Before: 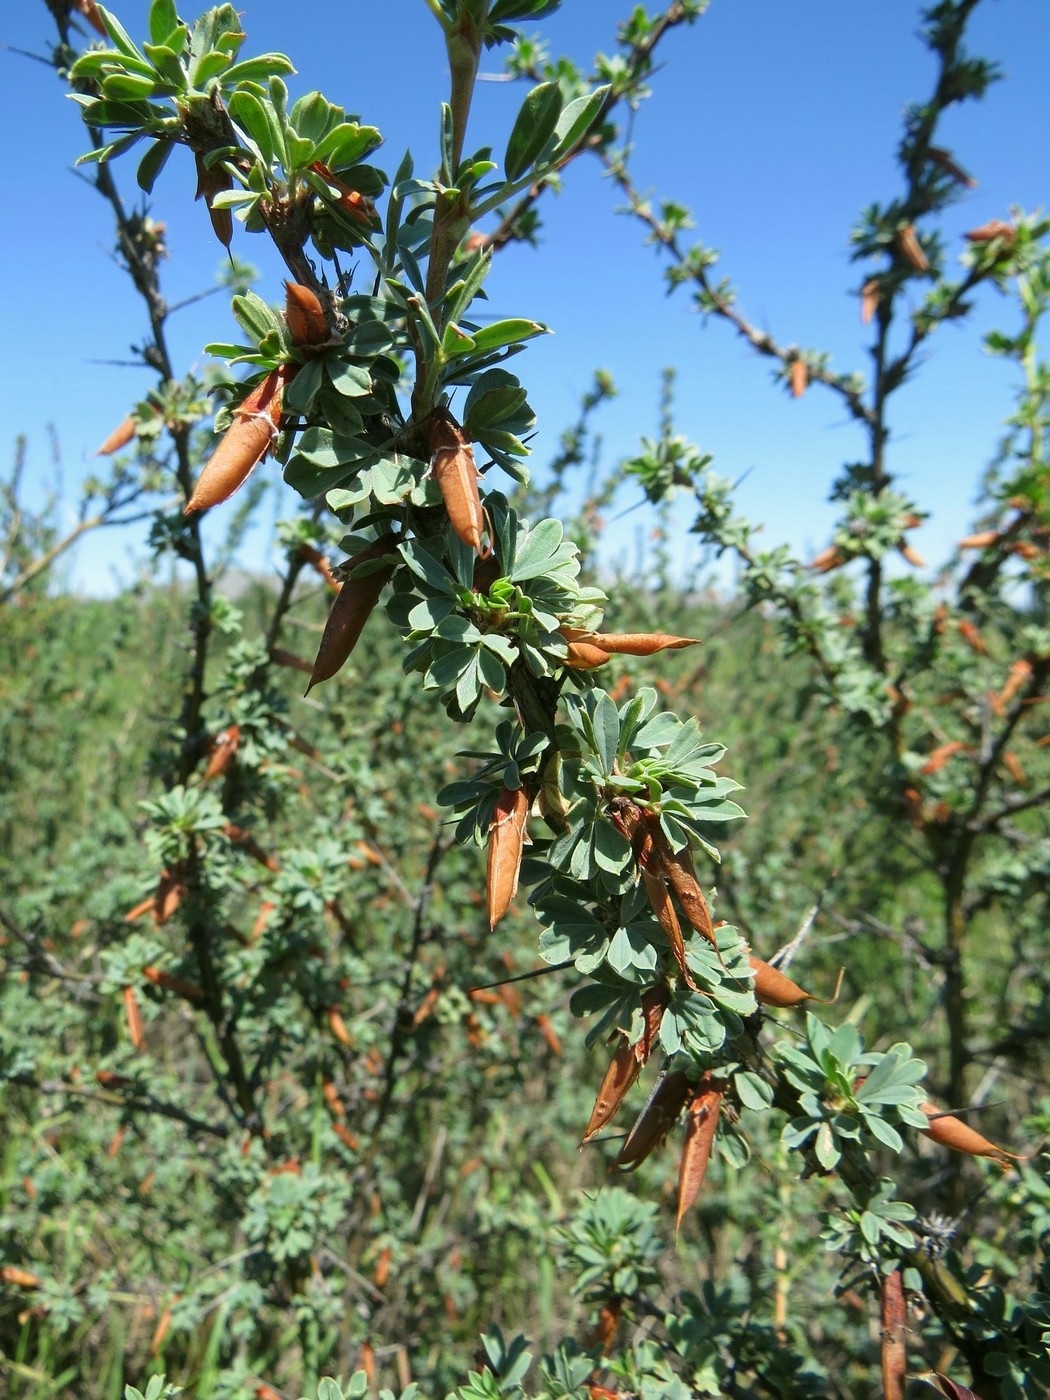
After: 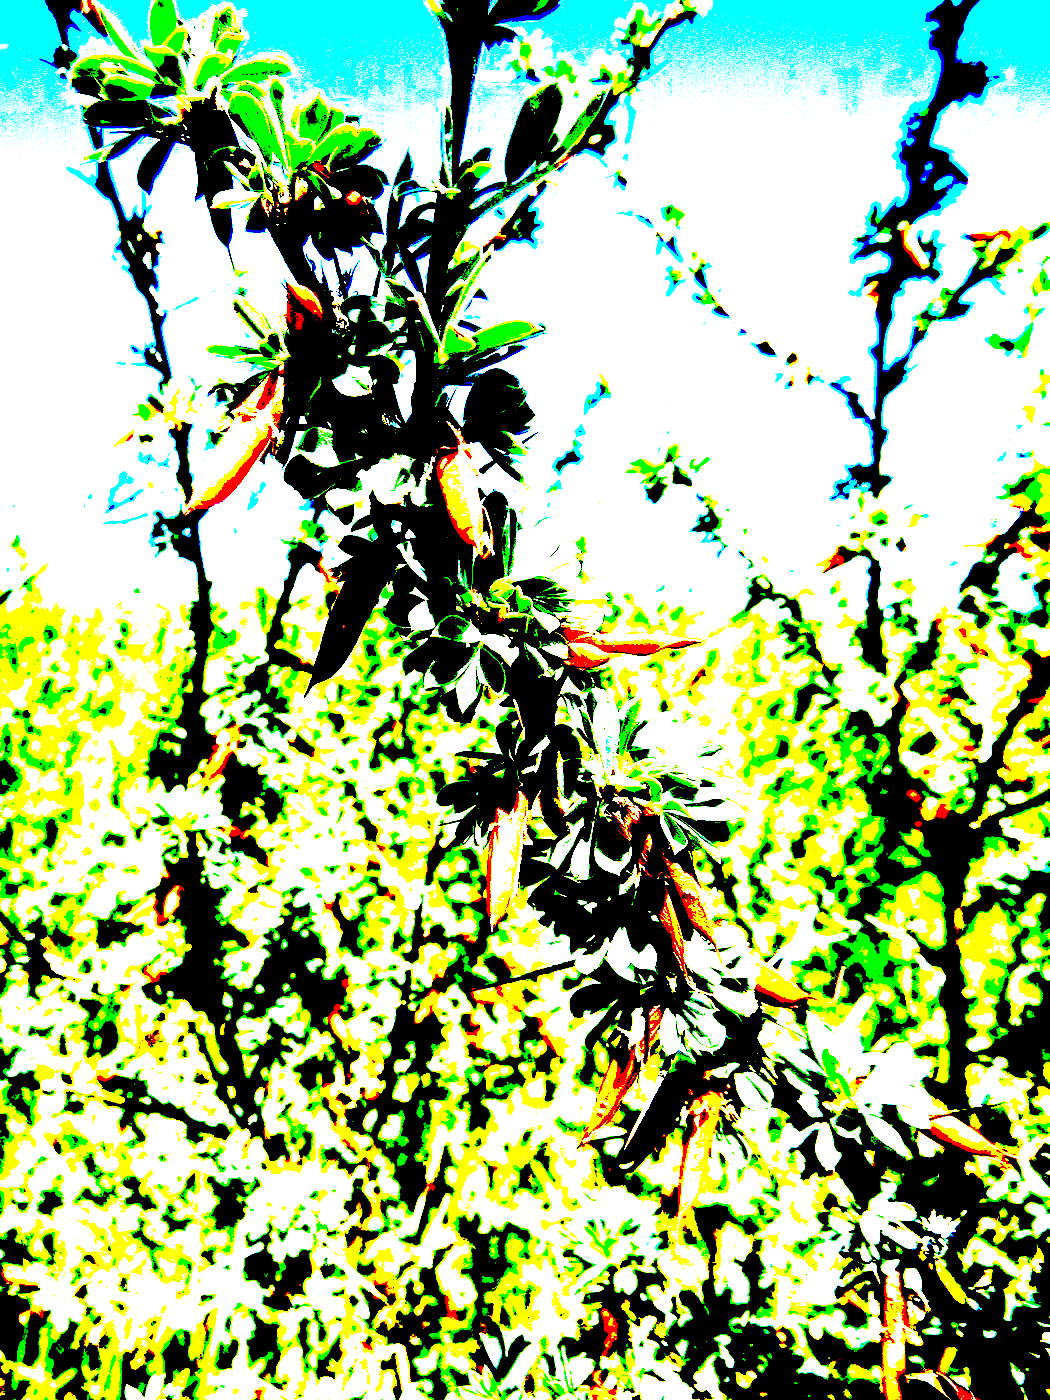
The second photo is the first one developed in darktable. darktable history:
tone equalizer: -8 EV -0.75 EV, -7 EV -0.7 EV, -6 EV -0.6 EV, -5 EV -0.4 EV, -3 EV 0.4 EV, -2 EV 0.6 EV, -1 EV 0.7 EV, +0 EV 0.75 EV, edges refinement/feathering 500, mask exposure compensation -1.57 EV, preserve details no
exposure: black level correction 0.1, exposure 3 EV, compensate highlight preservation false
grain: strength 35%, mid-tones bias 0%
